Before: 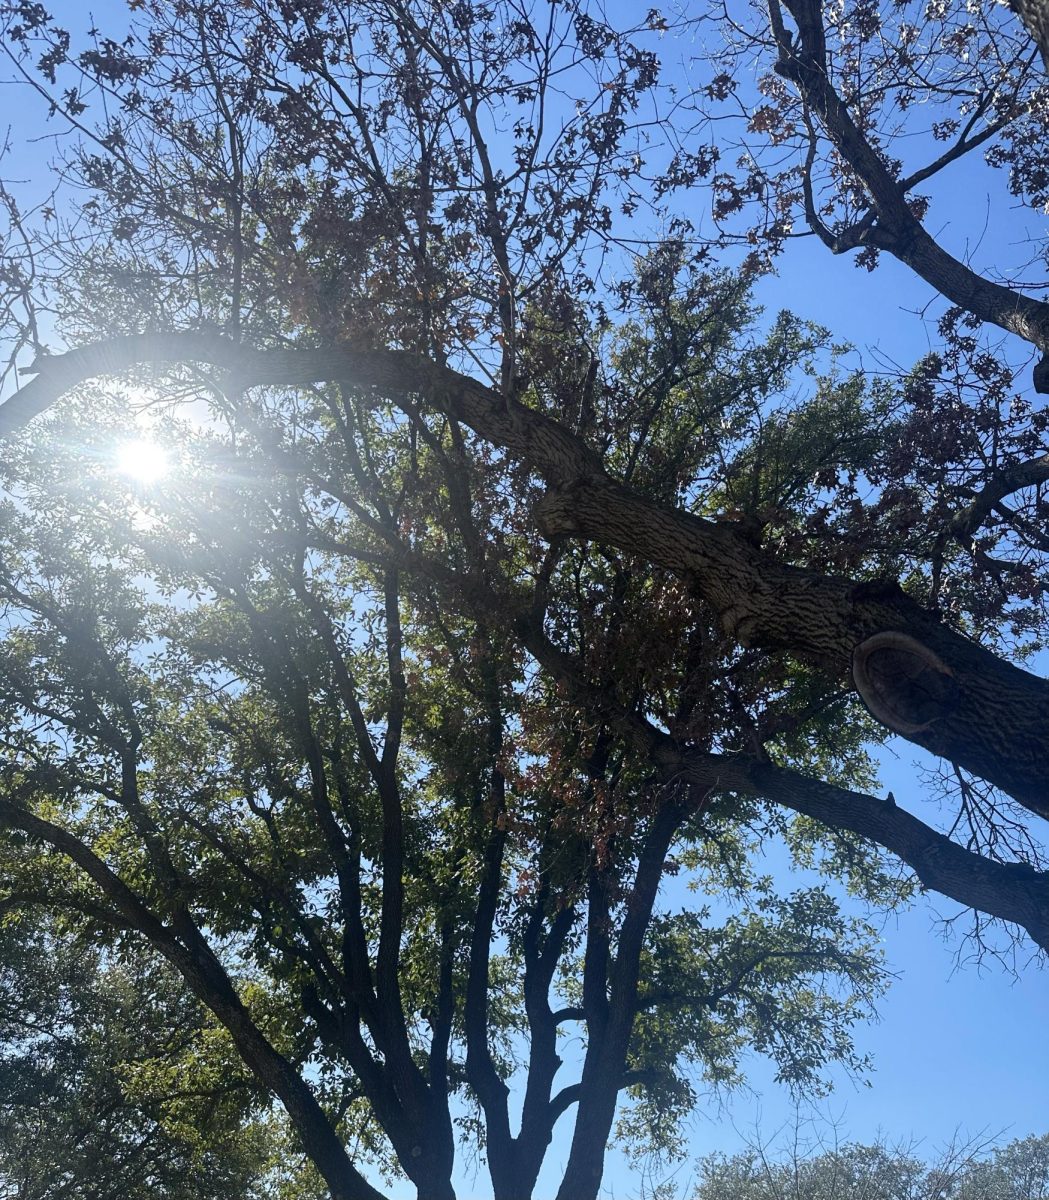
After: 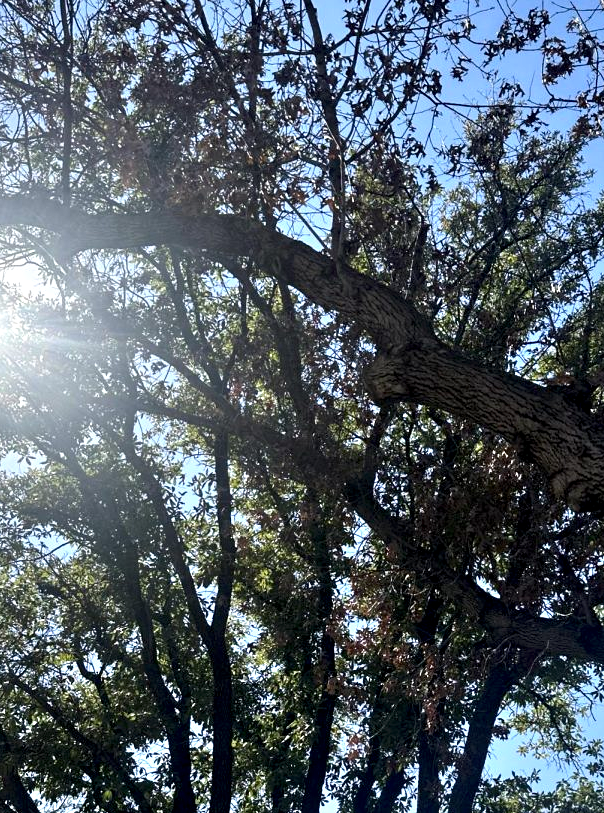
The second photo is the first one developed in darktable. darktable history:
crop: left 16.251%, top 11.415%, right 26.153%, bottom 20.758%
contrast equalizer: octaves 7, y [[0.6 ×6], [0.55 ×6], [0 ×6], [0 ×6], [0 ×6]]
